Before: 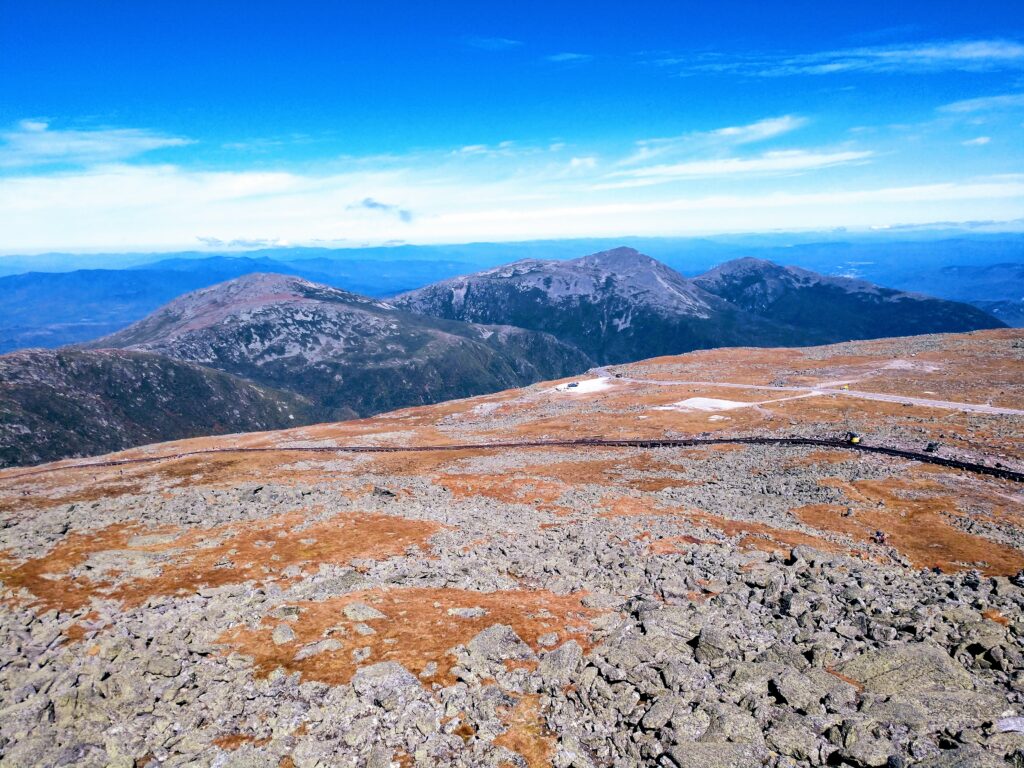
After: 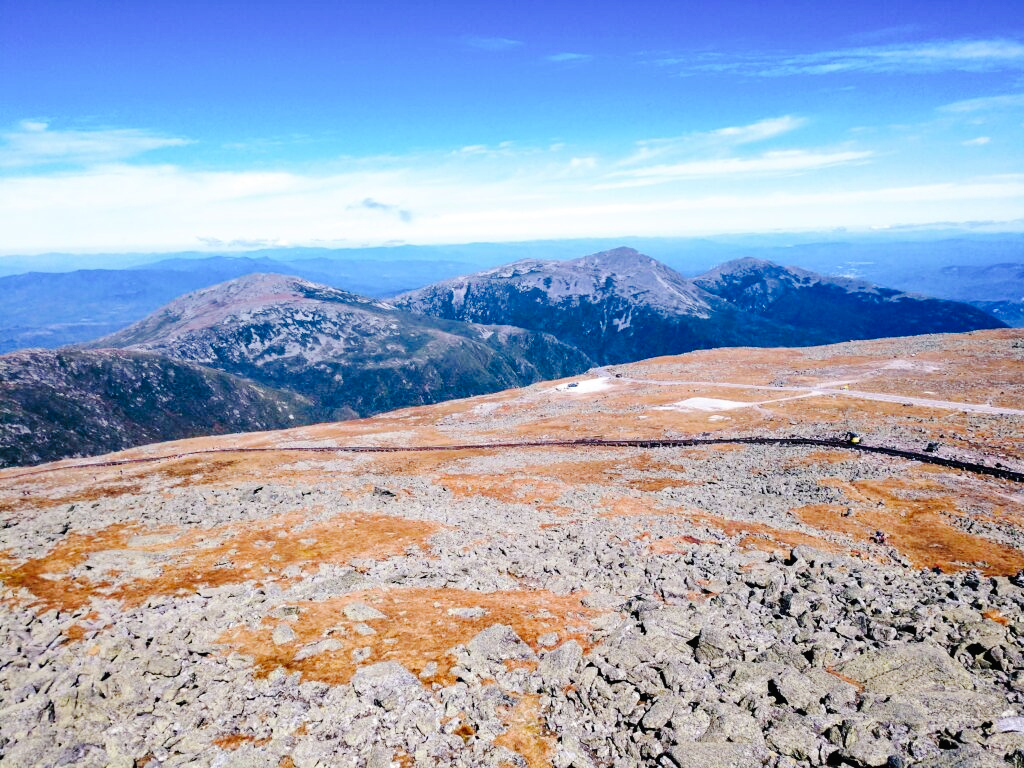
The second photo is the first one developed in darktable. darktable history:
tone curve: curves: ch0 [(0, 0.01) (0.097, 0.07) (0.204, 0.173) (0.447, 0.517) (0.539, 0.624) (0.733, 0.791) (0.879, 0.898) (1, 0.98)]; ch1 [(0, 0) (0.393, 0.415) (0.447, 0.448) (0.485, 0.494) (0.523, 0.509) (0.545, 0.541) (0.574, 0.561) (0.648, 0.674) (1, 1)]; ch2 [(0, 0) (0.369, 0.388) (0.449, 0.431) (0.499, 0.5) (0.521, 0.51) (0.53, 0.54) (0.564, 0.569) (0.674, 0.735) (1, 1)], preserve colors none
levels: mode automatic, levels [0, 0.281, 0.562]
base curve: curves: ch0 [(0, 0) (0.989, 0.992)], preserve colors none
